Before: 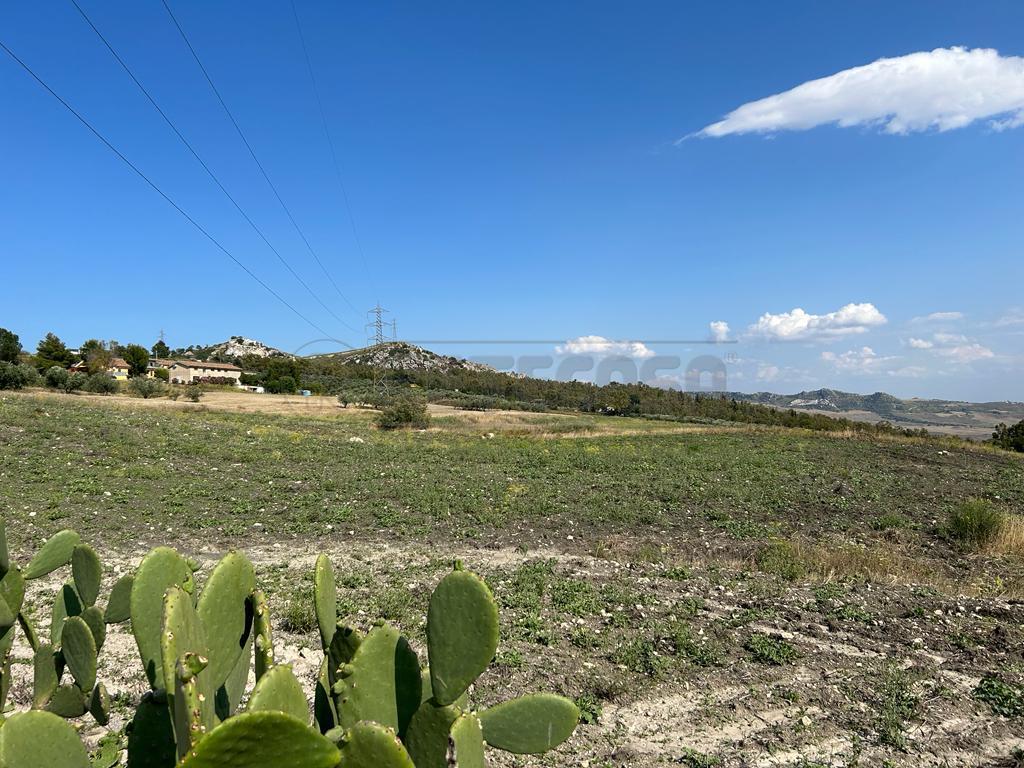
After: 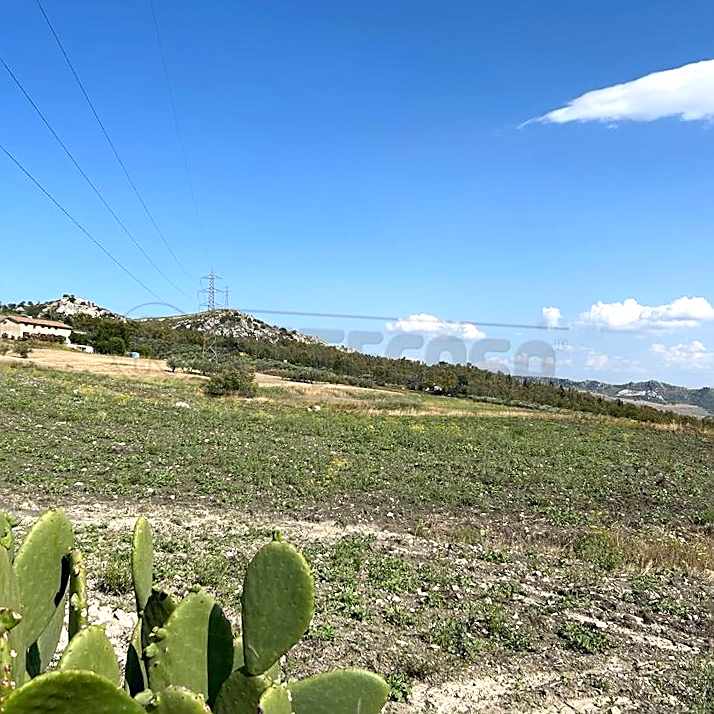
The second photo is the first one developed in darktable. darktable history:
shadows and highlights: shadows 0, highlights 40
exposure: exposure 0.375 EV, compensate highlight preservation false
sharpen: on, module defaults
crop and rotate: angle -3.27°, left 14.277%, top 0.028%, right 10.766%, bottom 0.028%
